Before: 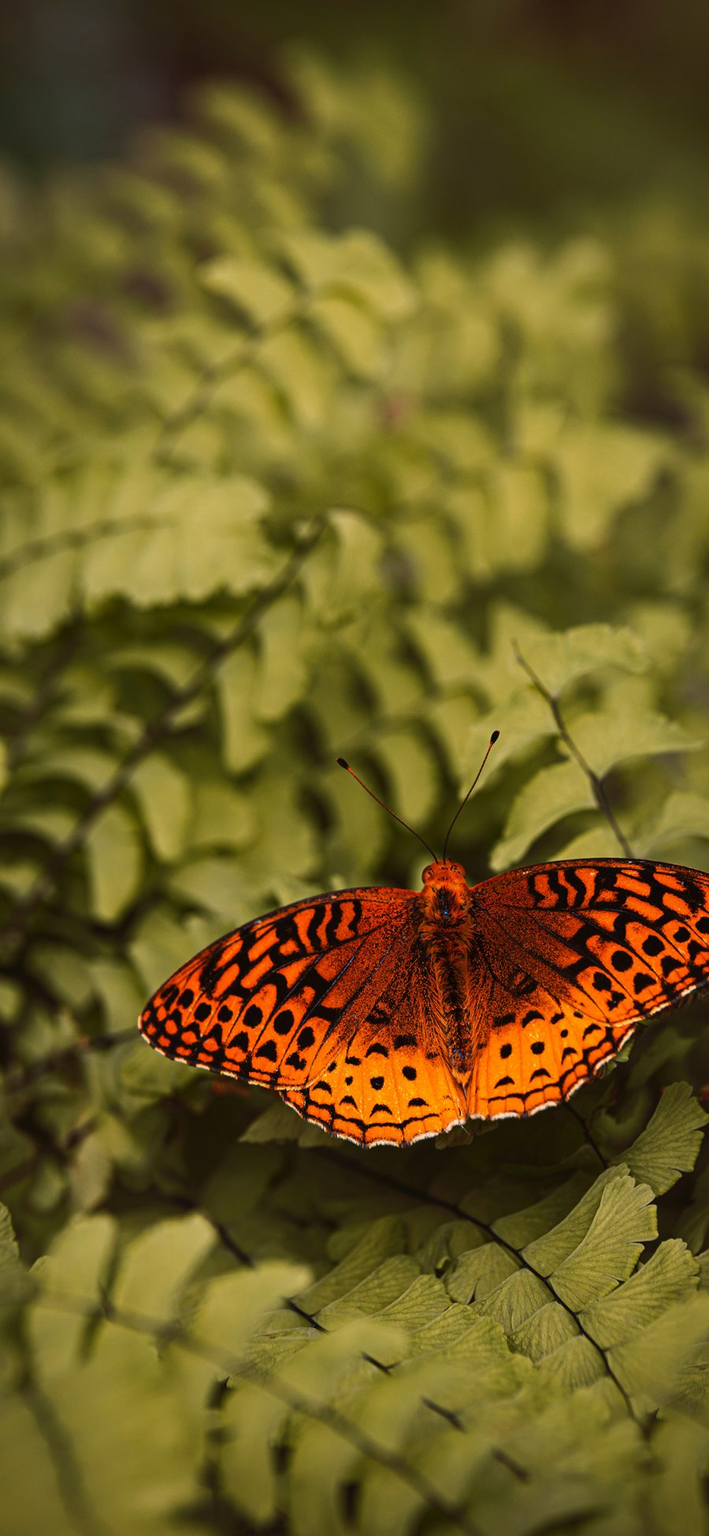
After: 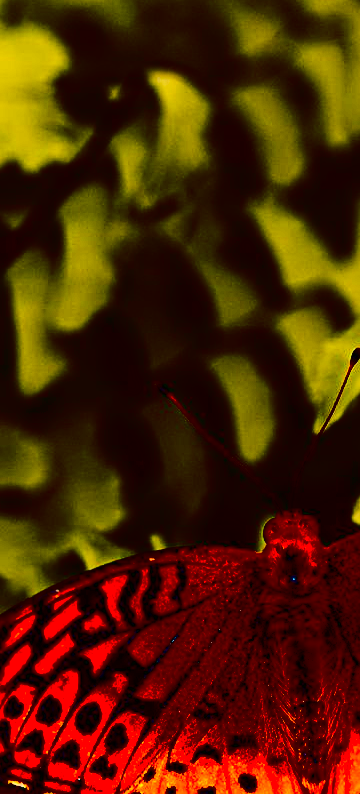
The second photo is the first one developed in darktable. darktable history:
crop: left 30.289%, top 29.748%, right 29.652%, bottom 29.468%
contrast brightness saturation: contrast 0.757, brightness -0.989, saturation 0.989
sharpen: amount 0.214
